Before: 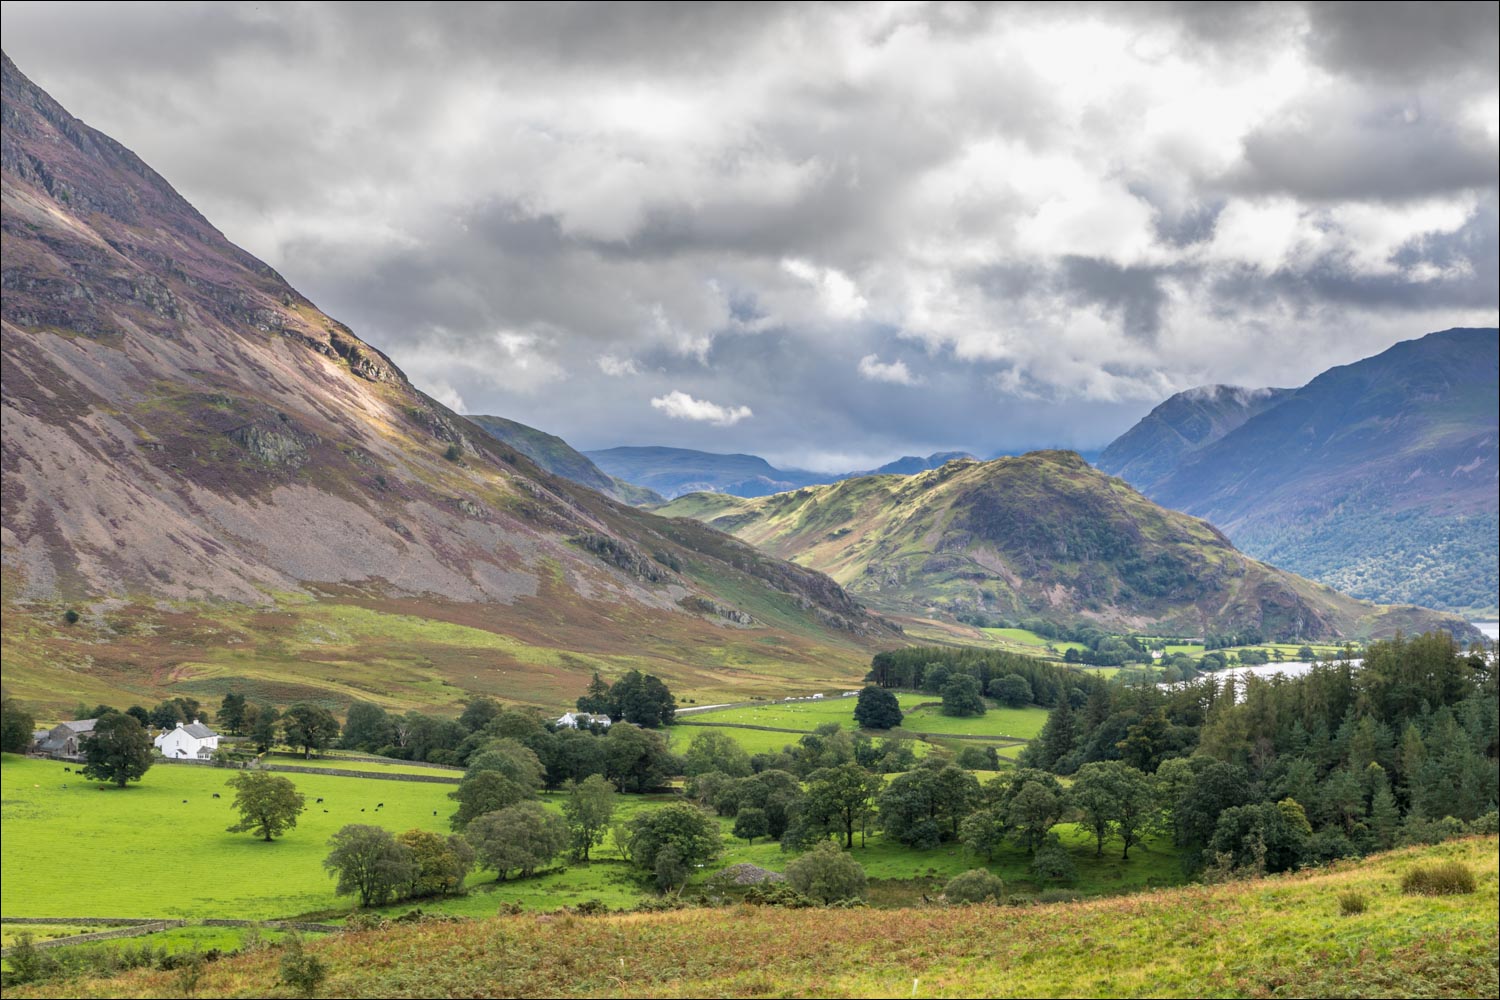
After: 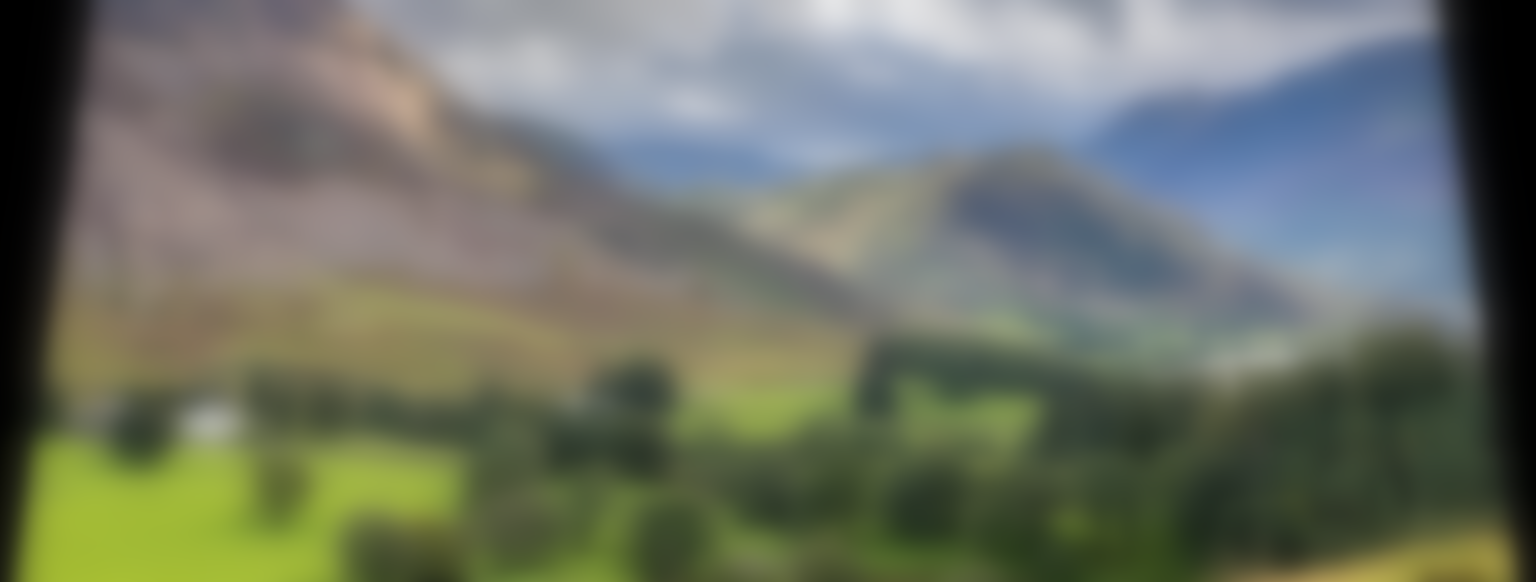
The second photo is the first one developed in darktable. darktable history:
sharpen: radius 5.325, amount 0.312, threshold 26.433
crop and rotate: top 25.357%, bottom 13.942%
rotate and perspective: rotation 0.128°, lens shift (vertical) -0.181, lens shift (horizontal) -0.044, shear 0.001, automatic cropping off
lowpass: radius 16, unbound 0
